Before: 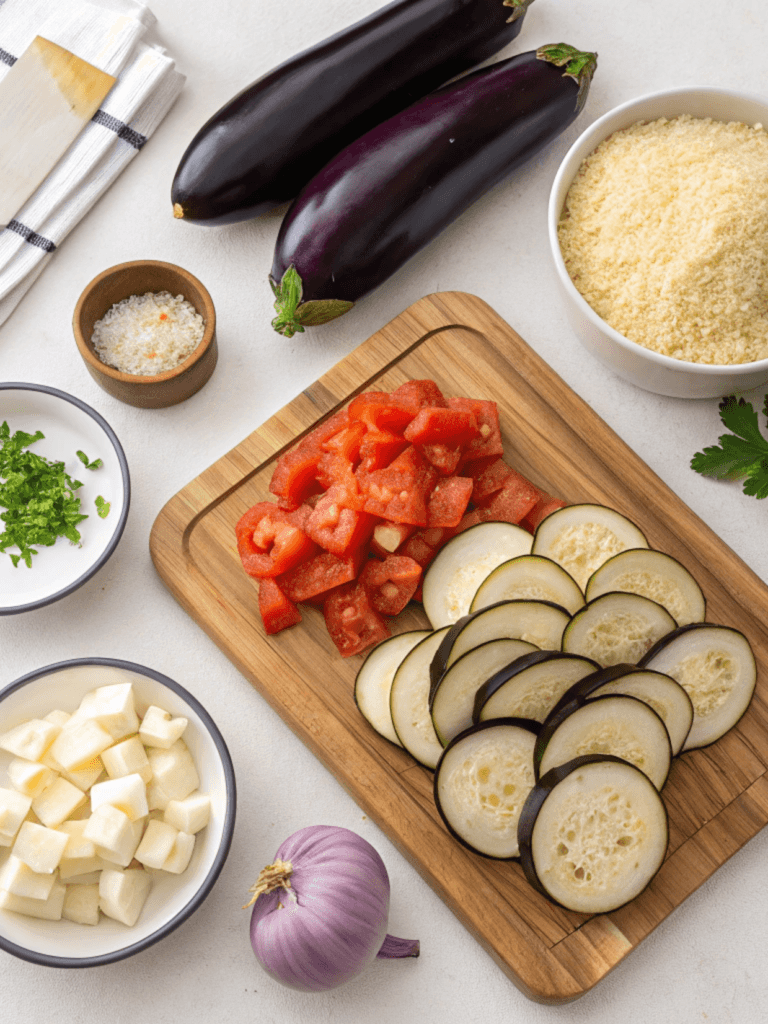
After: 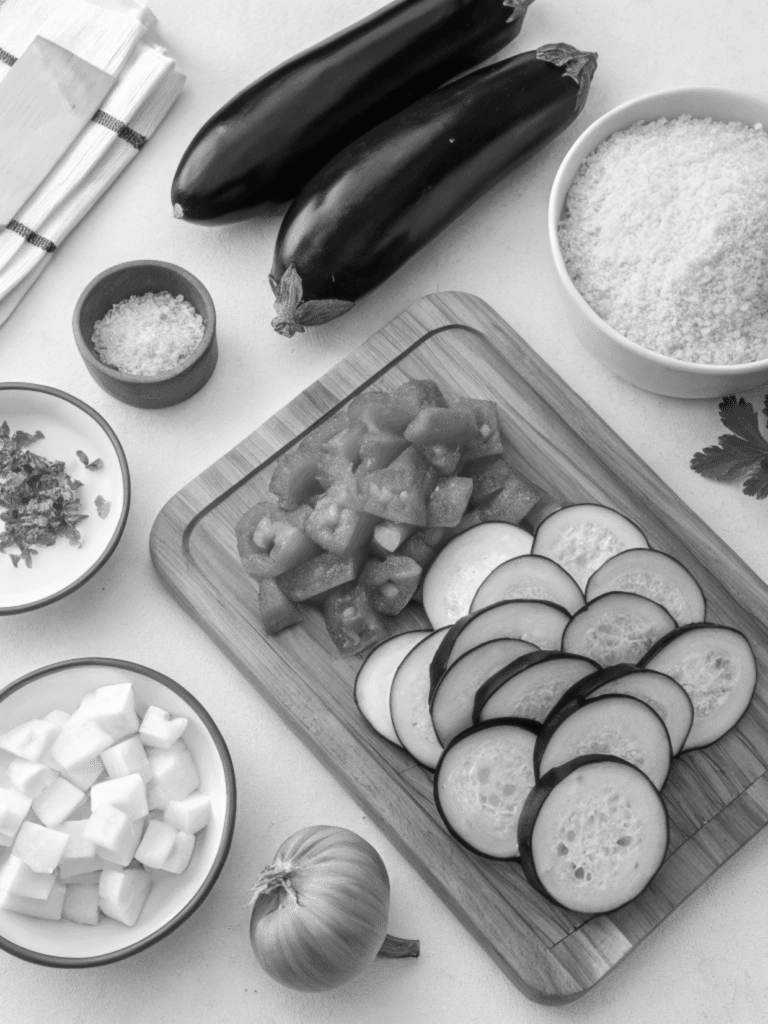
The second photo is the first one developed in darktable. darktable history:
monochrome: on, module defaults
soften: size 10%, saturation 50%, brightness 0.2 EV, mix 10%
